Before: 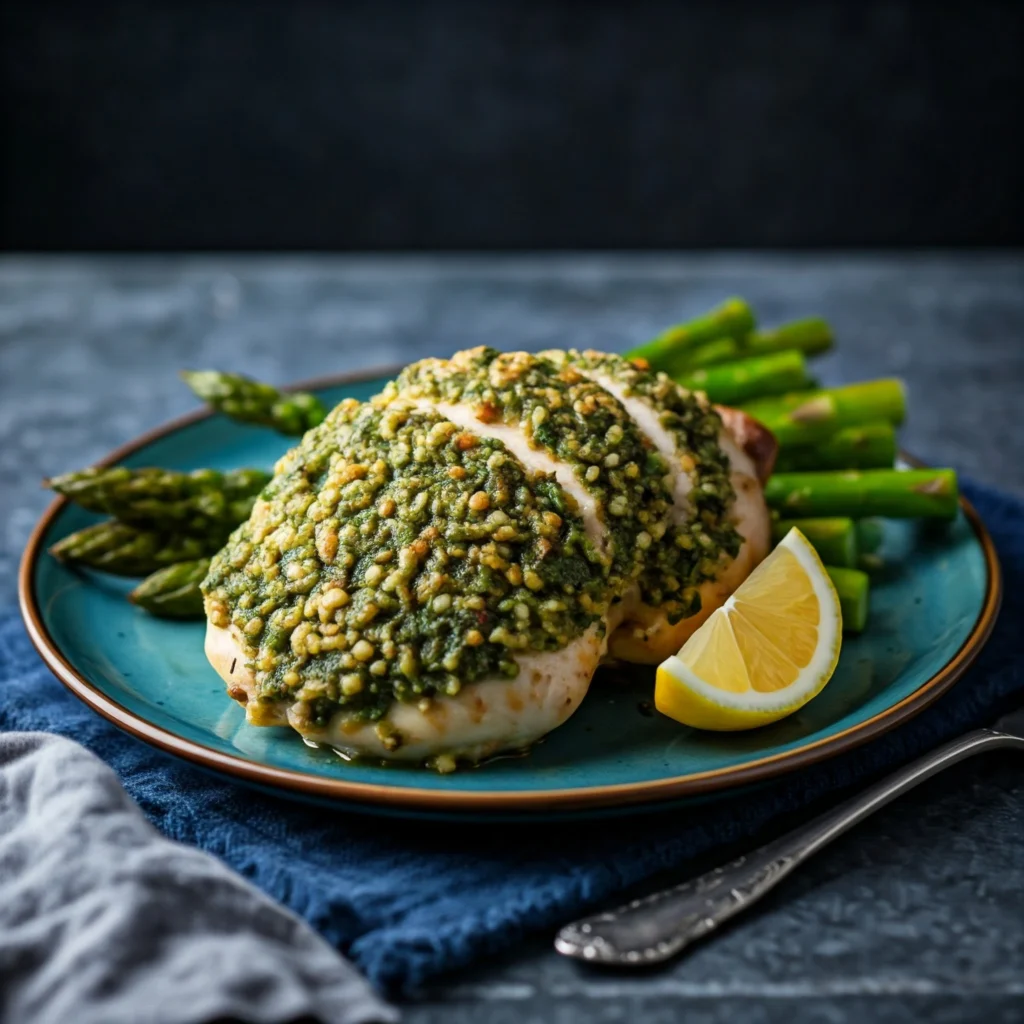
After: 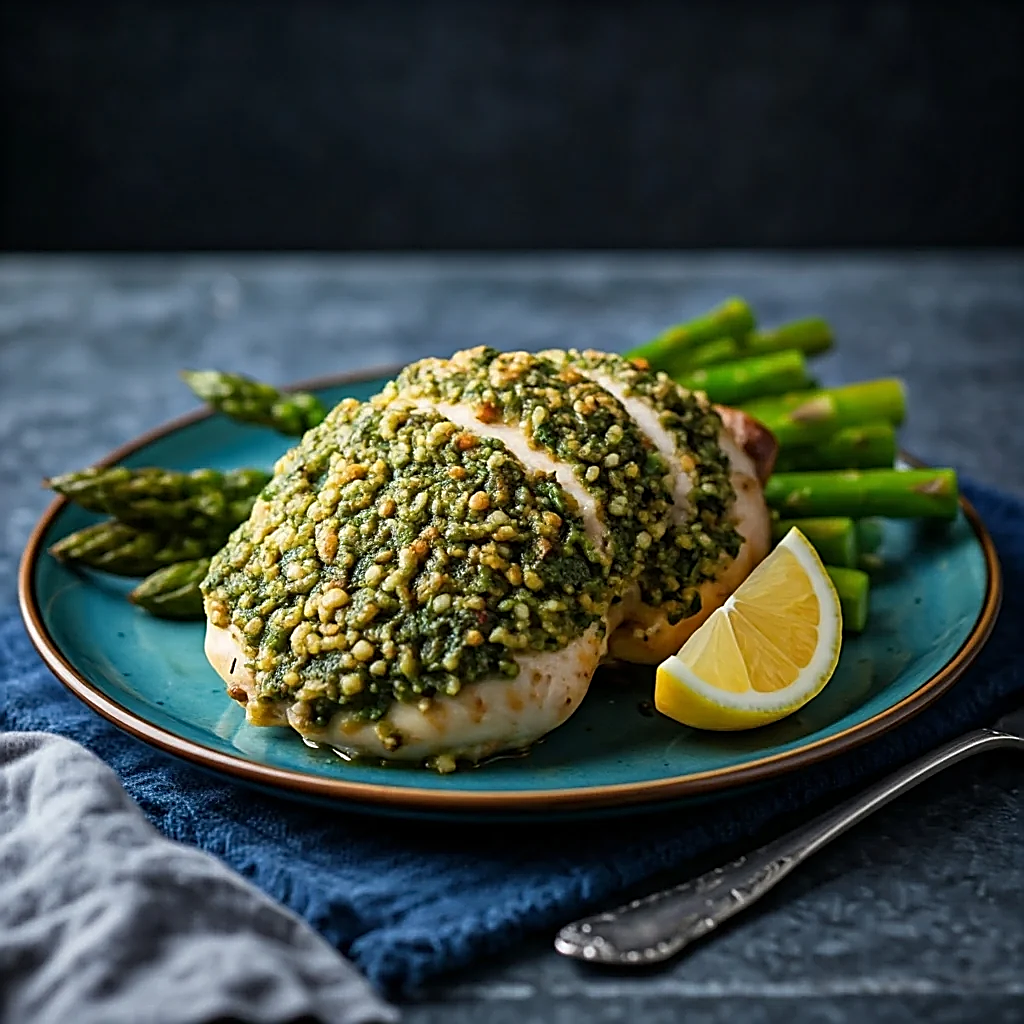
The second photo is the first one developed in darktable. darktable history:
sharpen: radius 1.716, amount 1.31
